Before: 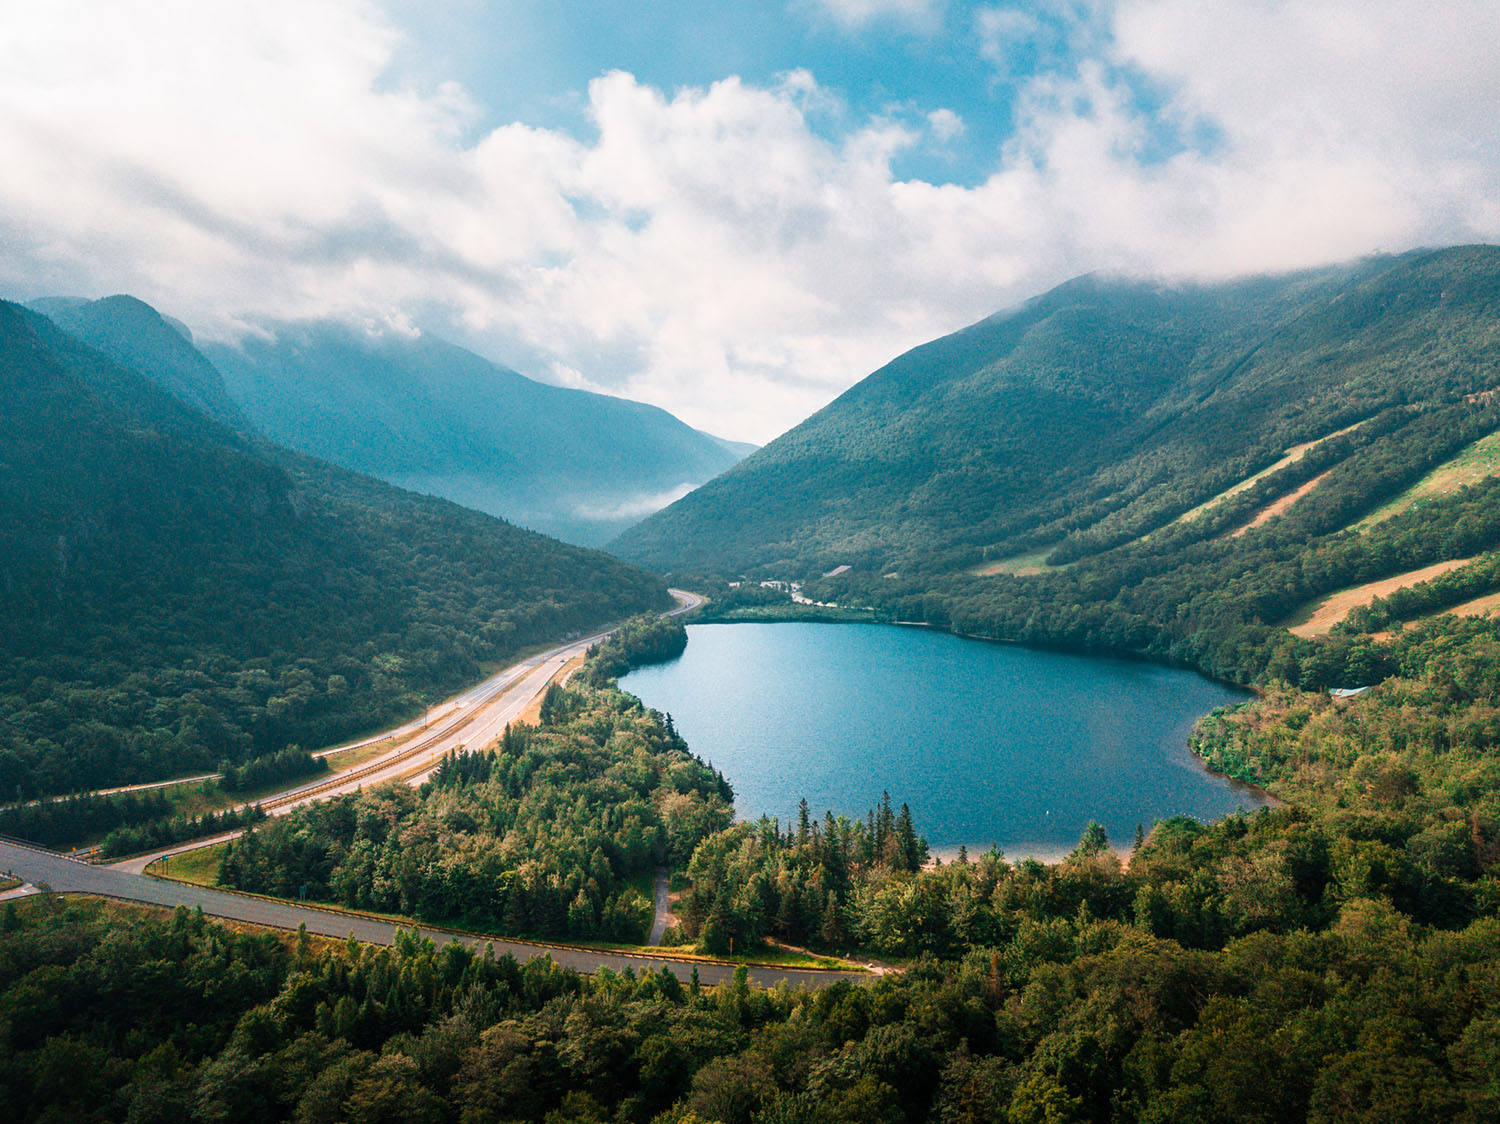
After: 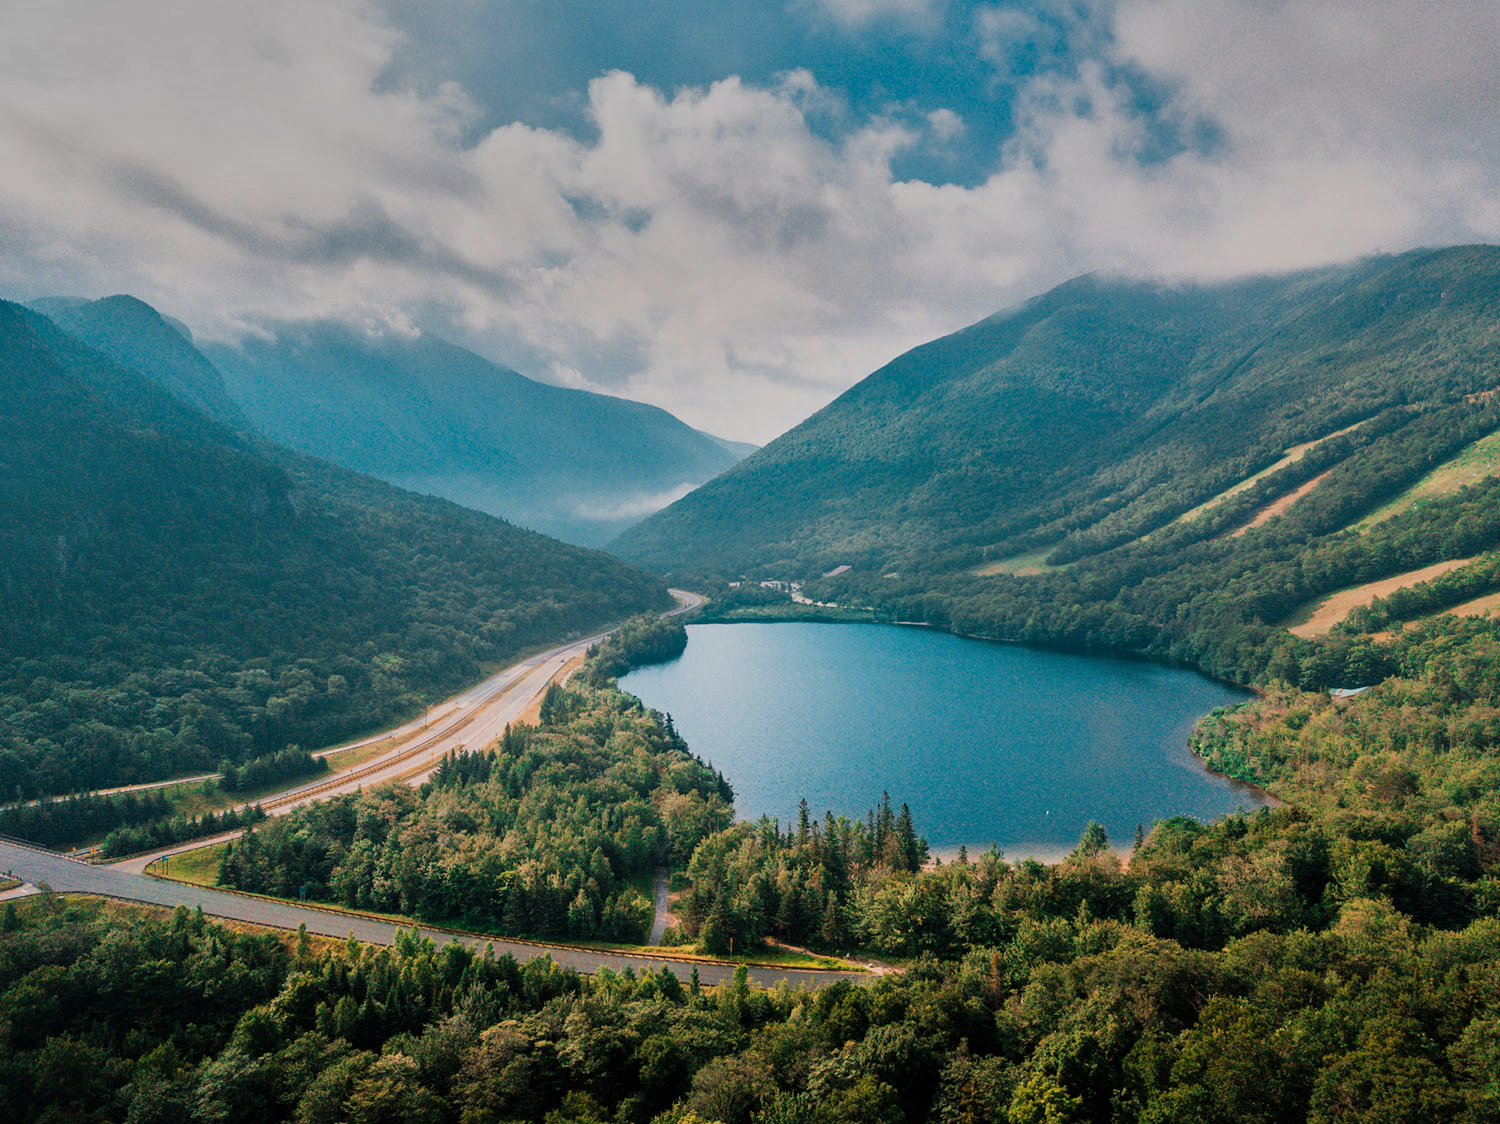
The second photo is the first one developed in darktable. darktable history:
shadows and highlights: white point adjustment -3.69, highlights -63.5, soften with gaussian
filmic rgb: black relative exposure -14.95 EV, white relative exposure 3 EV, threshold 2.95 EV, structure ↔ texture 99.46%, target black luminance 0%, hardness 9.28, latitude 98.33%, contrast 0.915, shadows ↔ highlights balance 0.632%, iterations of high-quality reconstruction 0, enable highlight reconstruction true
